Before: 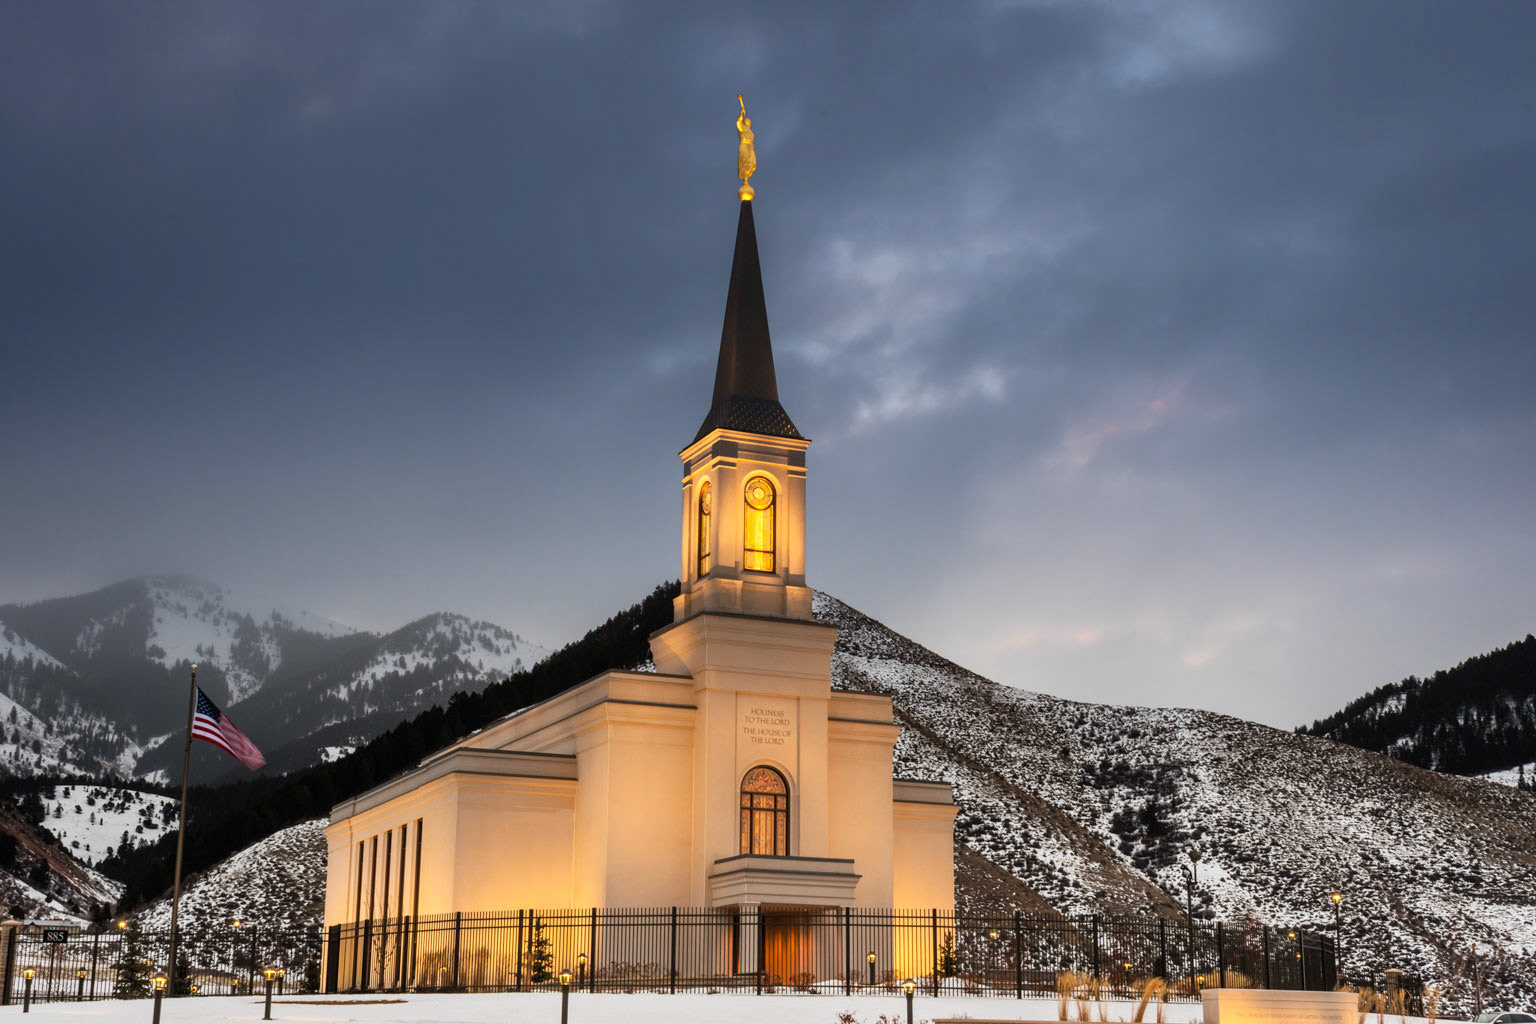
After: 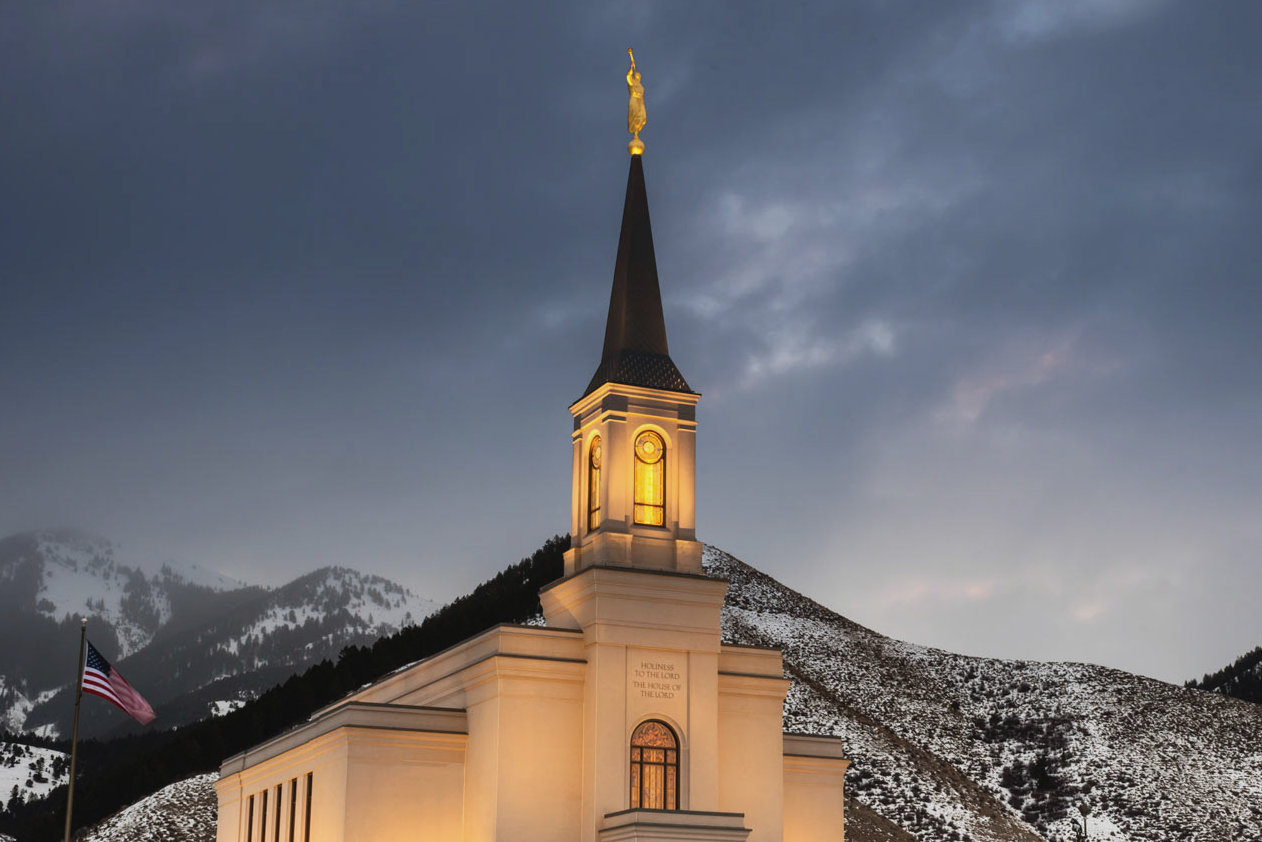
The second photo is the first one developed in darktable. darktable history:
contrast brightness saturation: contrast -0.08, brightness -0.04, saturation -0.11
crop and rotate: left 7.196%, top 4.574%, right 10.605%, bottom 13.178%
